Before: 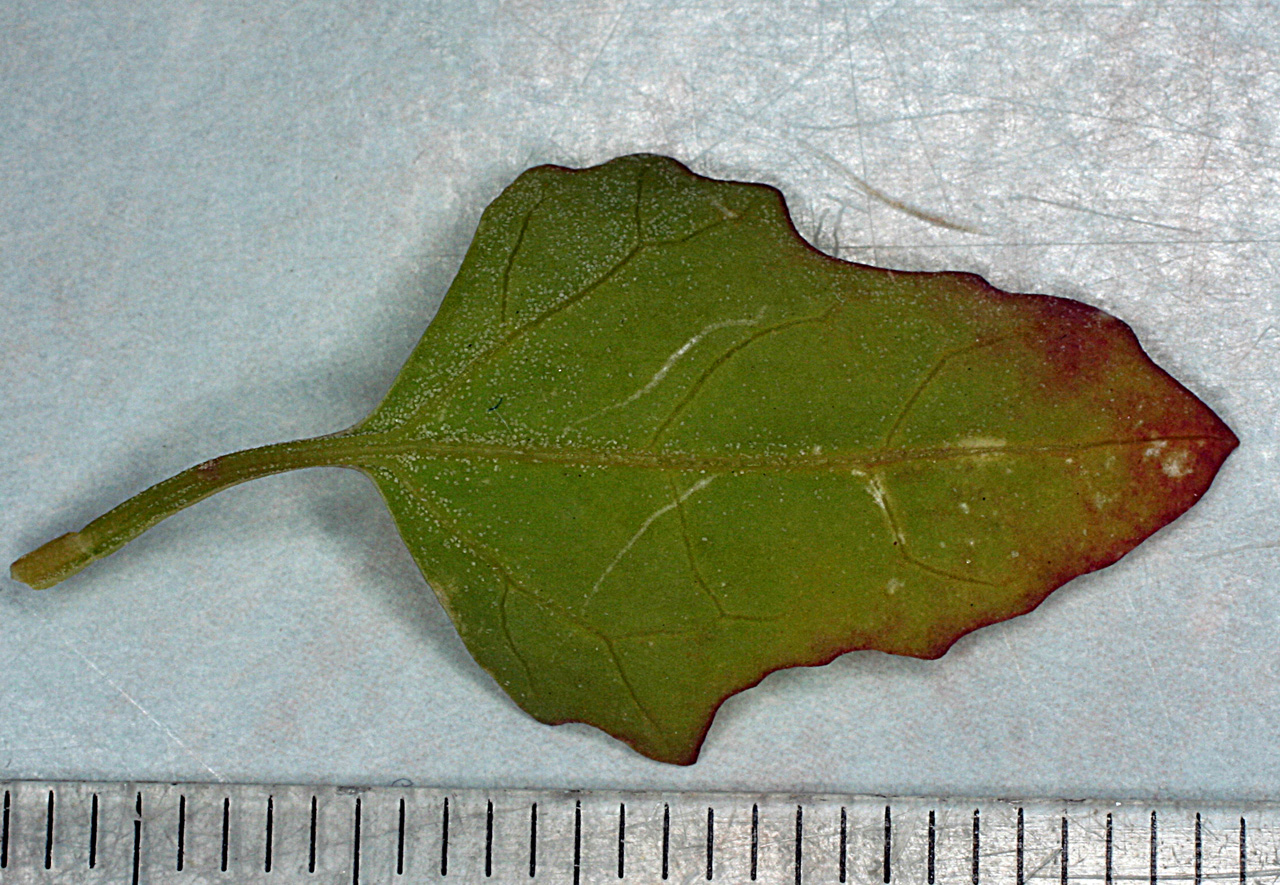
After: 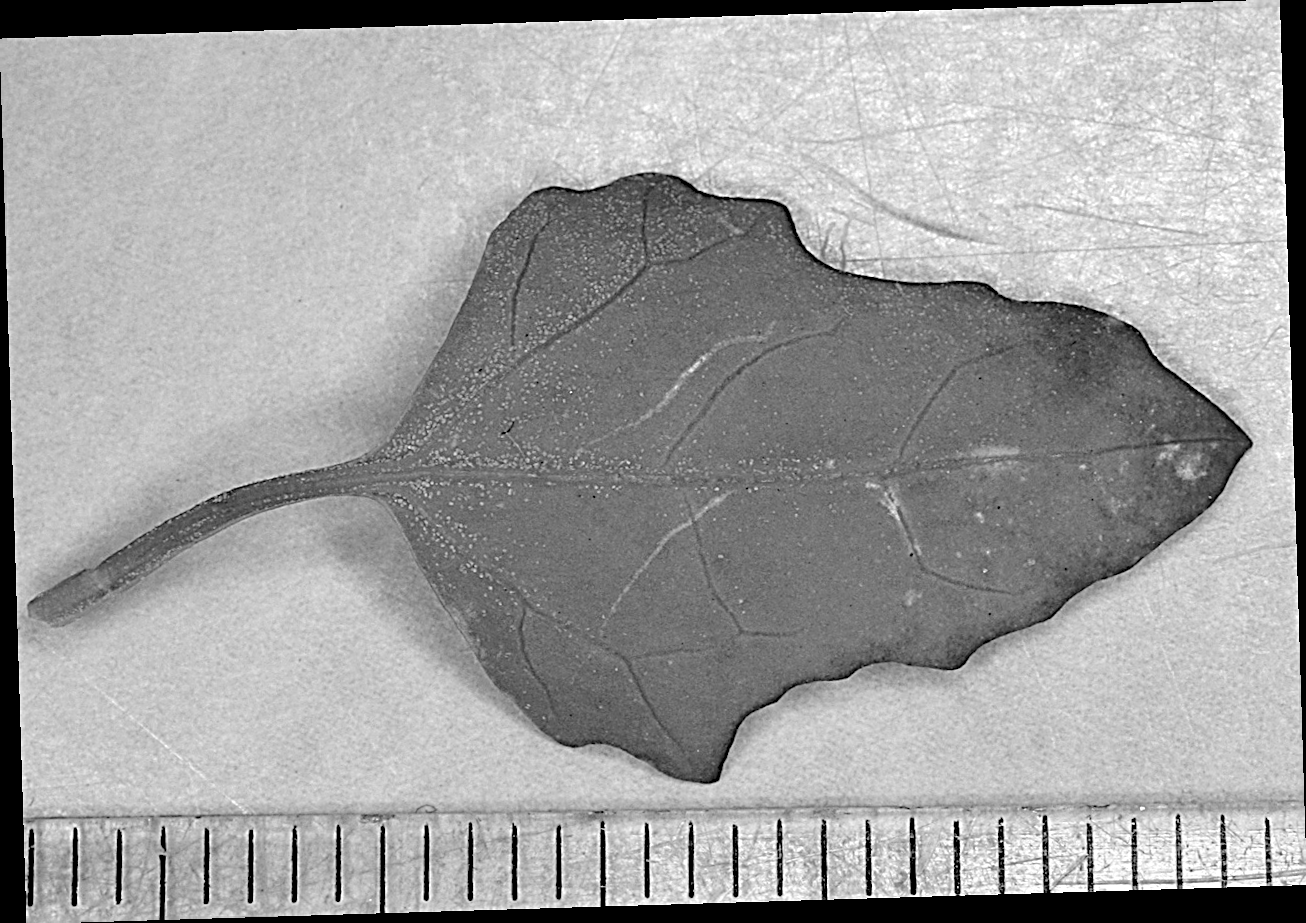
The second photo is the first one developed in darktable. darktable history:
sharpen: radius 2.767
rotate and perspective: rotation -1.75°, automatic cropping off
monochrome: on, module defaults
contrast brightness saturation: brightness 0.18, saturation -0.5
